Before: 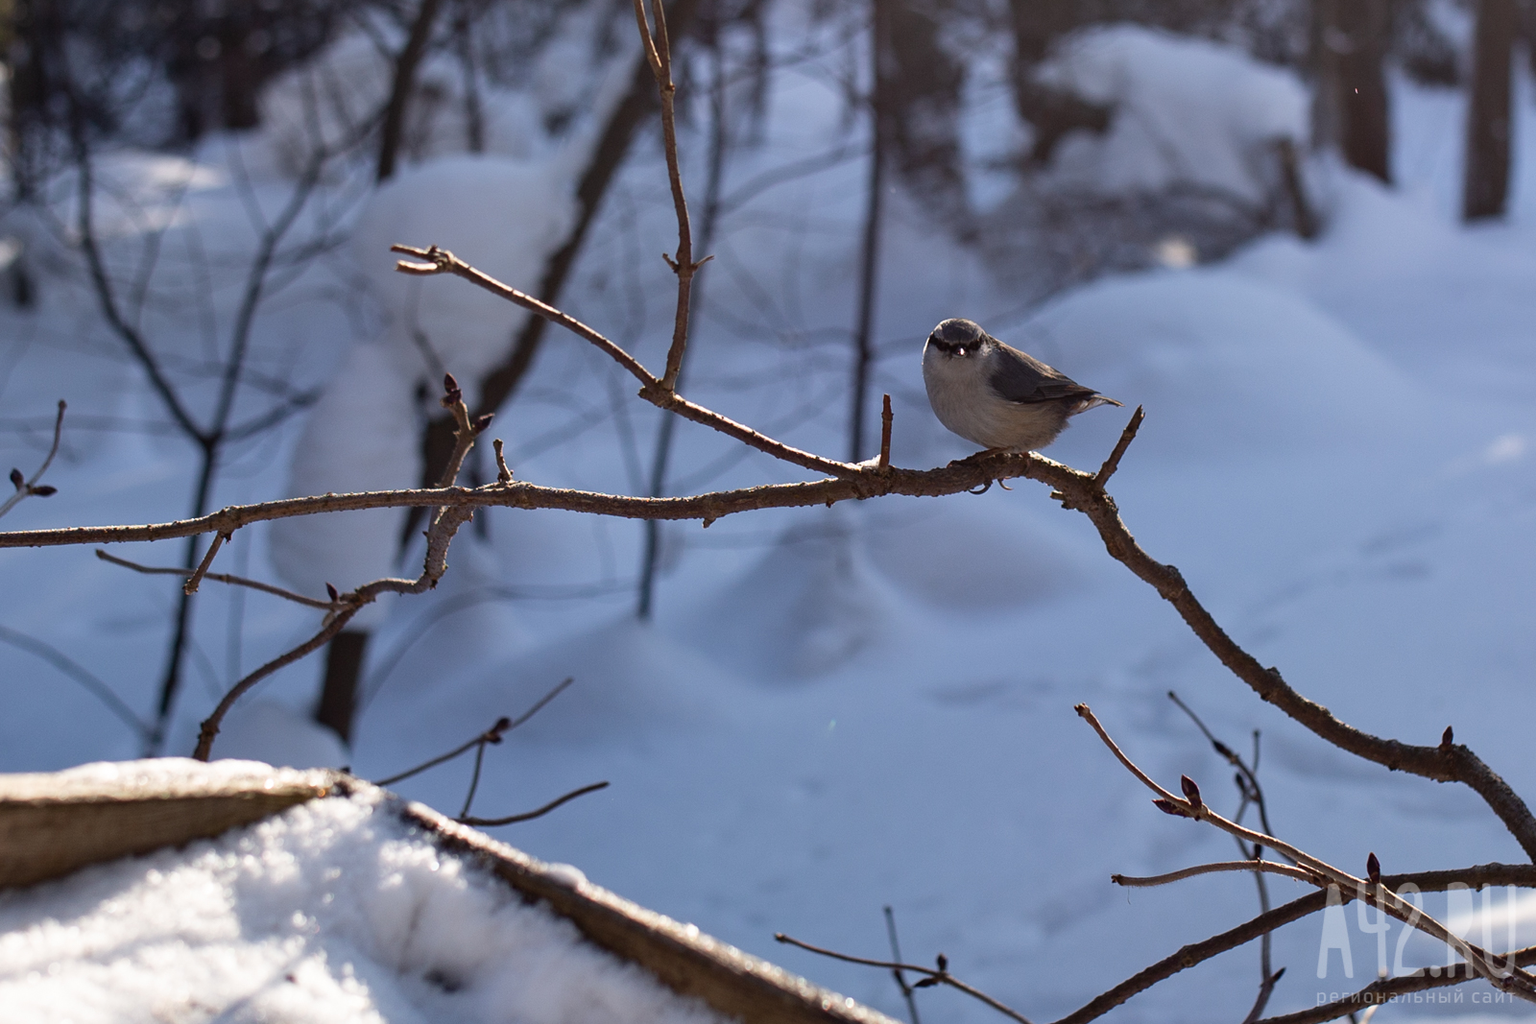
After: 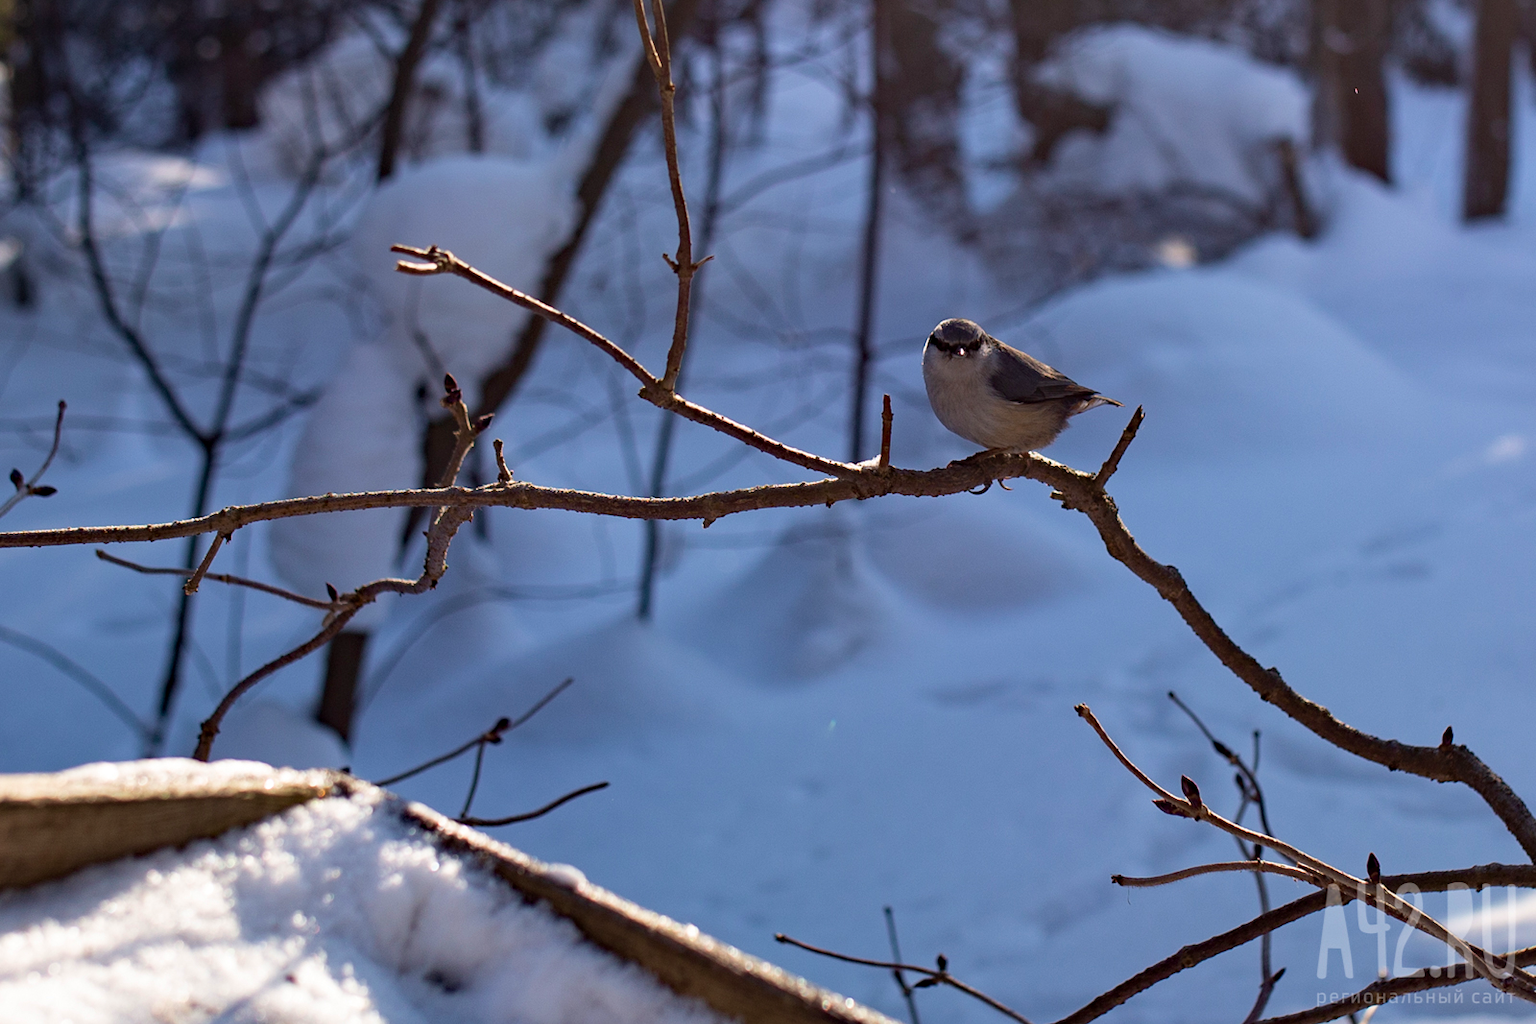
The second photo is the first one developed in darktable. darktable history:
velvia: on, module defaults
haze removal: compatibility mode true, adaptive false
